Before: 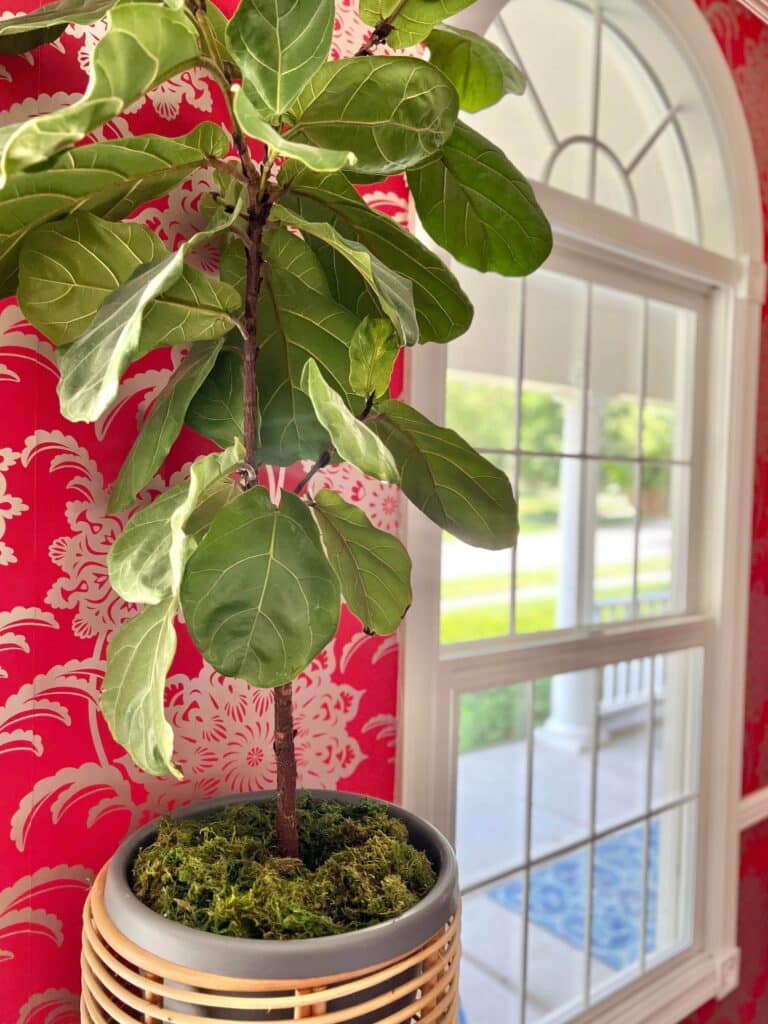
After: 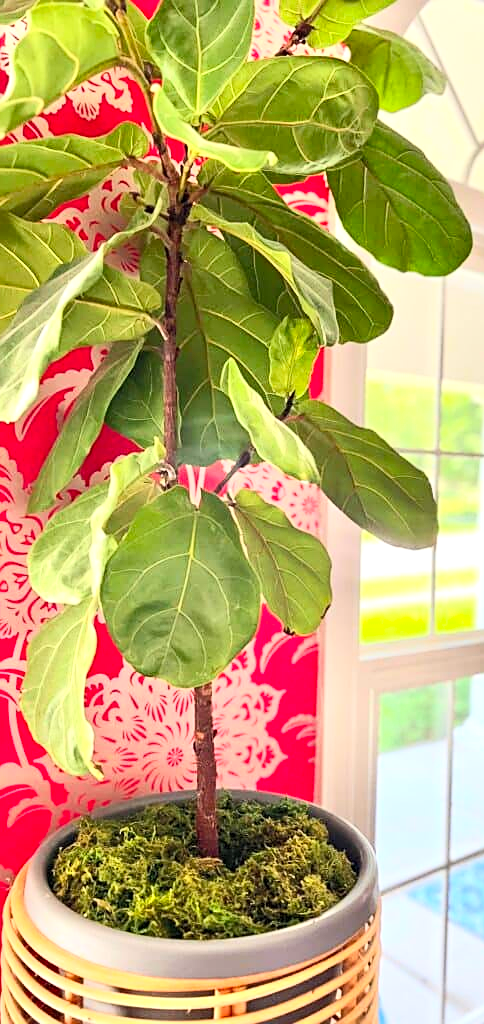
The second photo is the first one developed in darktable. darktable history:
exposure: exposure 0.379 EV, compensate highlight preservation false
sharpen: on, module defaults
crop: left 10.424%, right 26.449%
contrast brightness saturation: contrast 0.239, brightness 0.27, saturation 0.38
